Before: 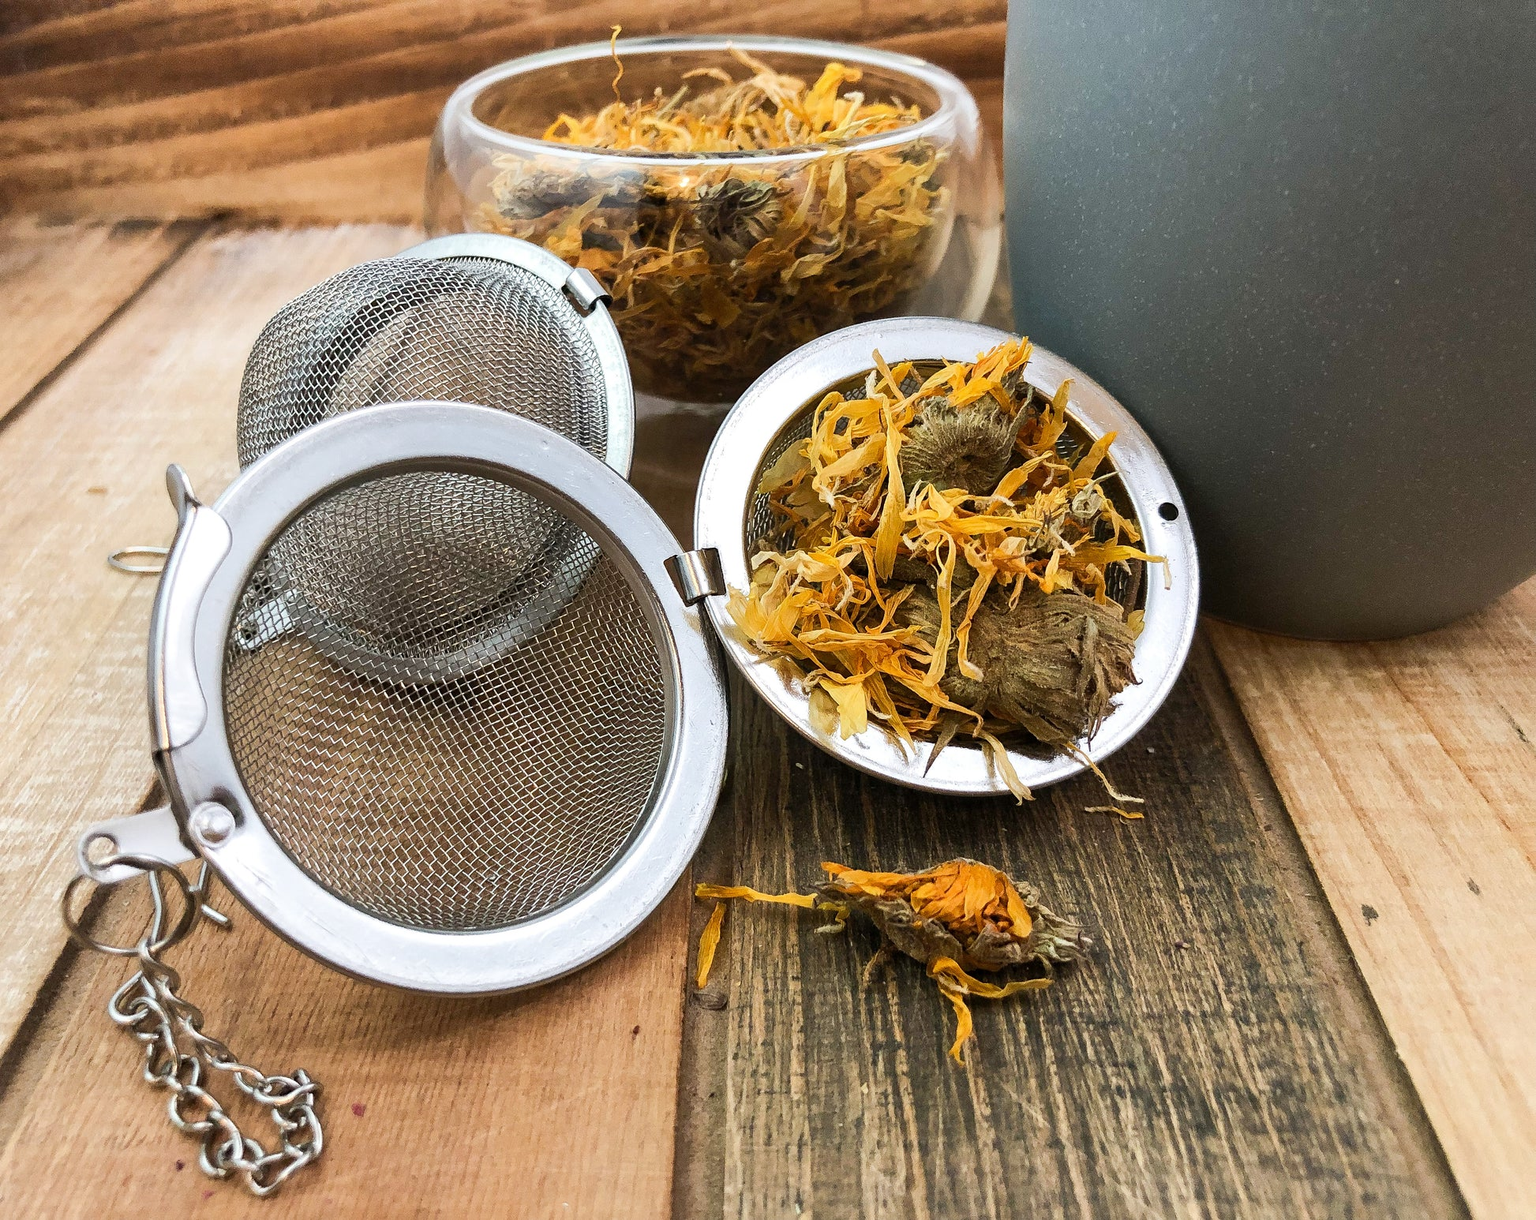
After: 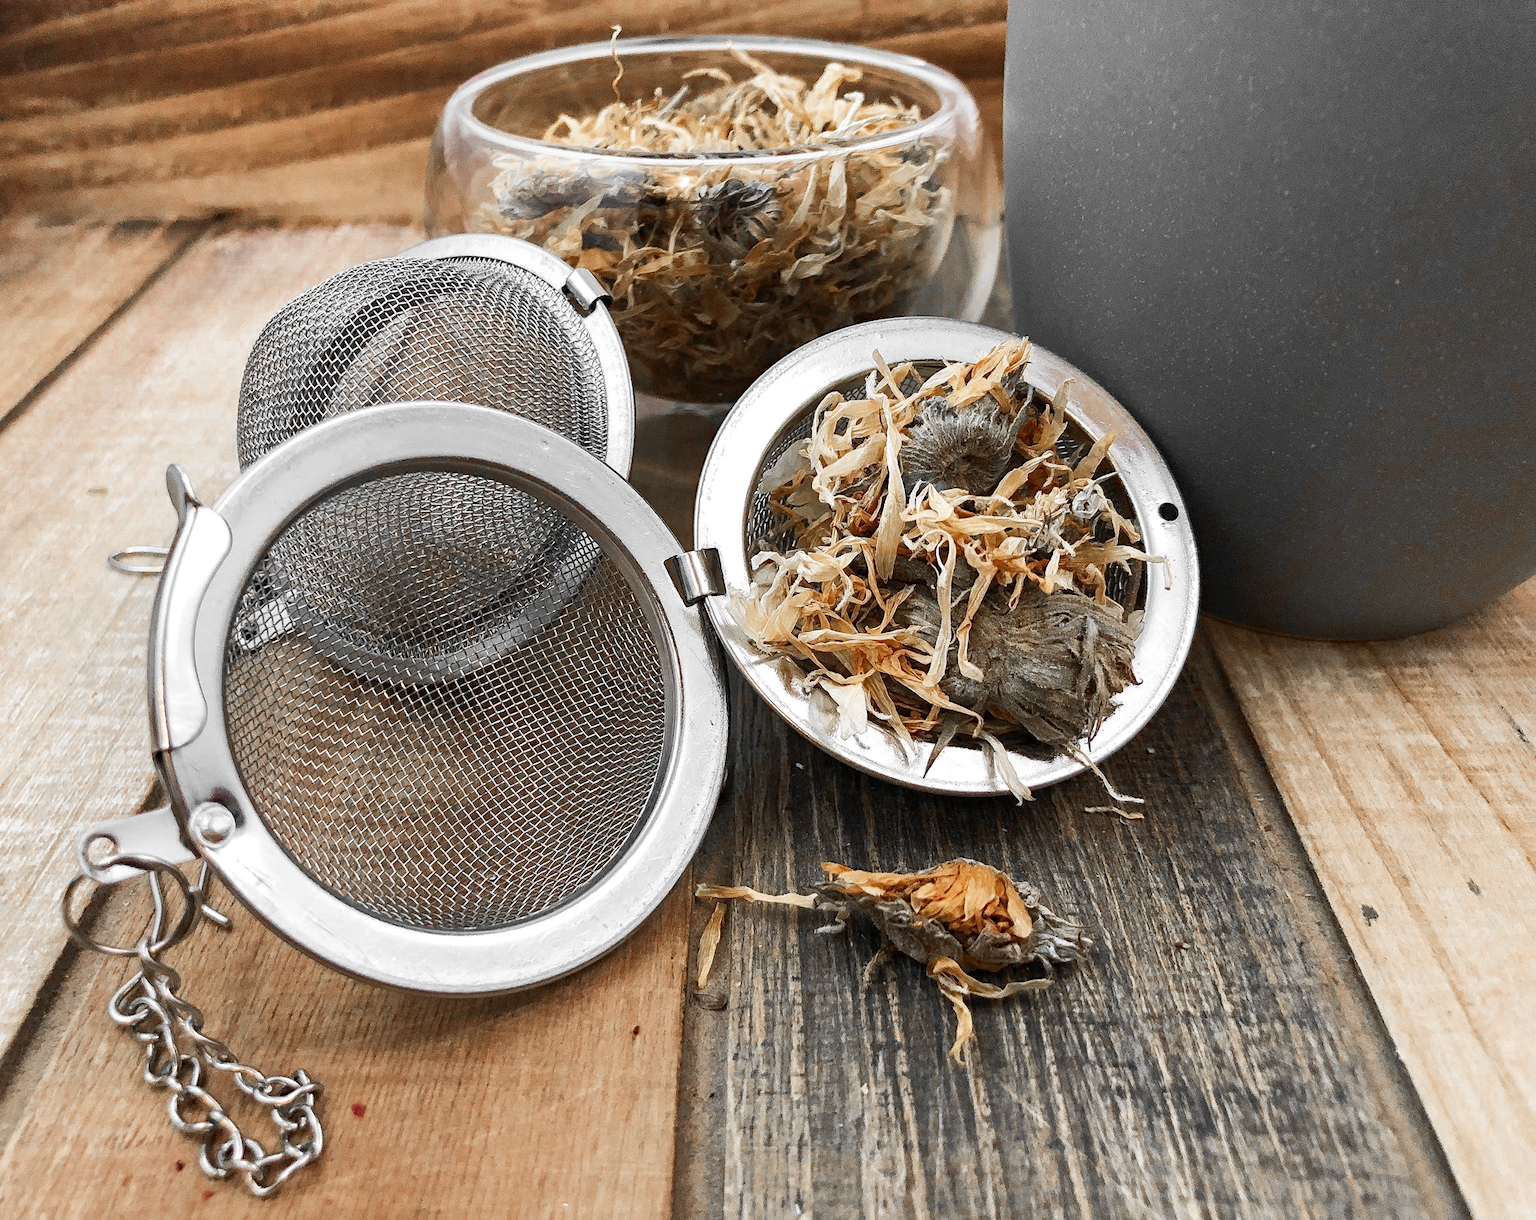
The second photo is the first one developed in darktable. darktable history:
color zones: curves: ch0 [(0, 0.497) (0.096, 0.361) (0.221, 0.538) (0.429, 0.5) (0.571, 0.5) (0.714, 0.5) (0.857, 0.5) (1, 0.497)]; ch1 [(0, 0.5) (0.143, 0.5) (0.257, -0.002) (0.429, 0.04) (0.571, -0.001) (0.714, -0.015) (0.857, 0.024) (1, 0.5)]
haze removal: compatibility mode true, adaptive false
velvia: on, module defaults
